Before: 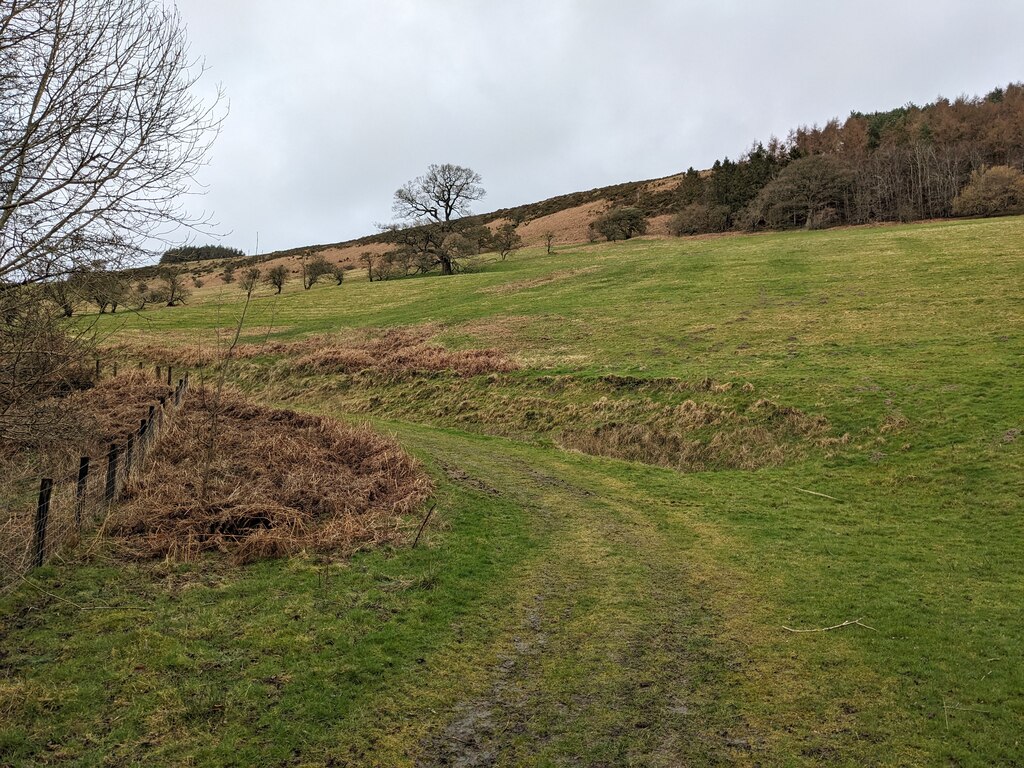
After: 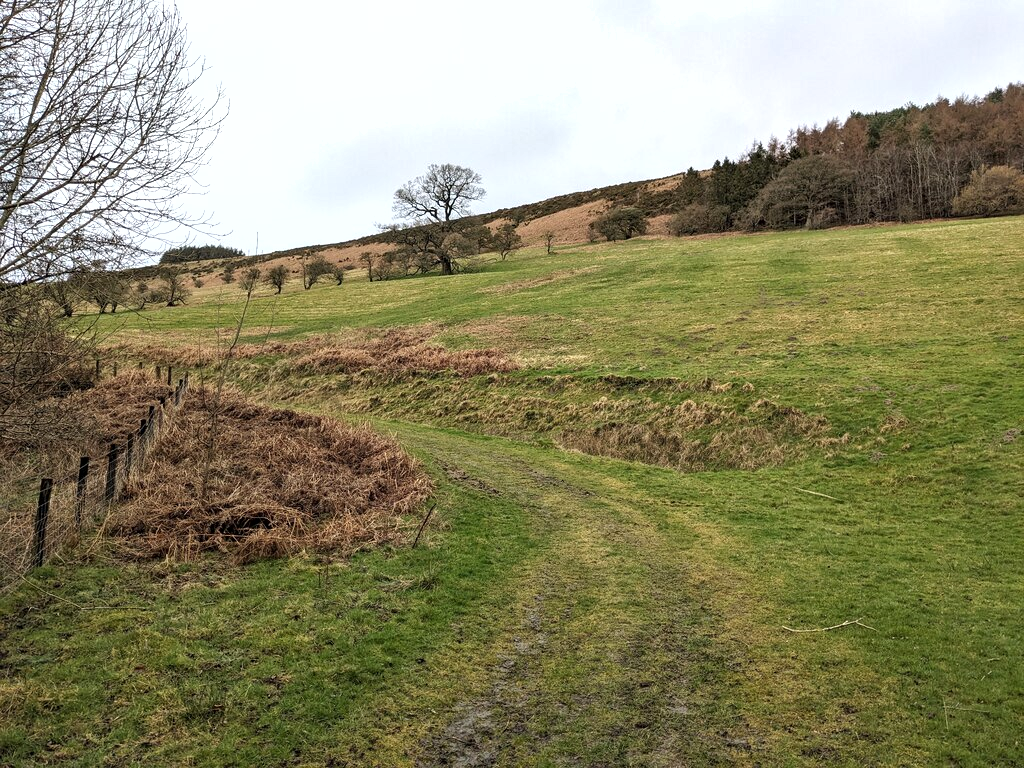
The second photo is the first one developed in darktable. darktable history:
levels: levels [0, 0.476, 0.951]
shadows and highlights: radius 45.96, white point adjustment 6.66, compress 79.5%, soften with gaussian
local contrast: mode bilateral grid, contrast 19, coarseness 50, detail 119%, midtone range 0.2
